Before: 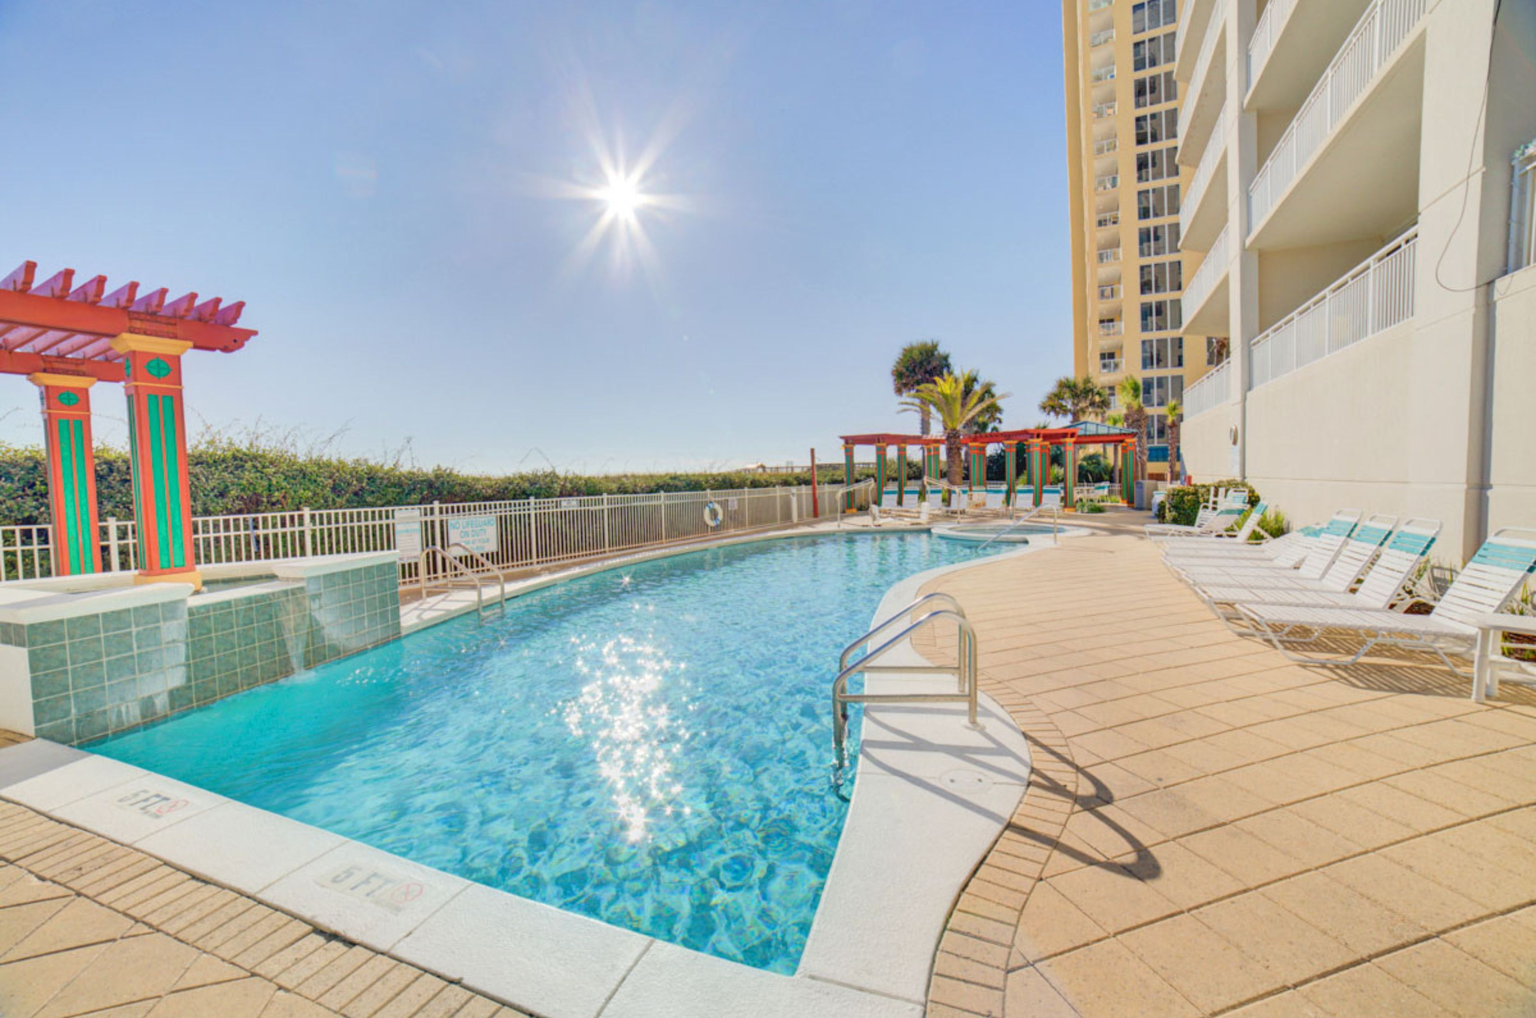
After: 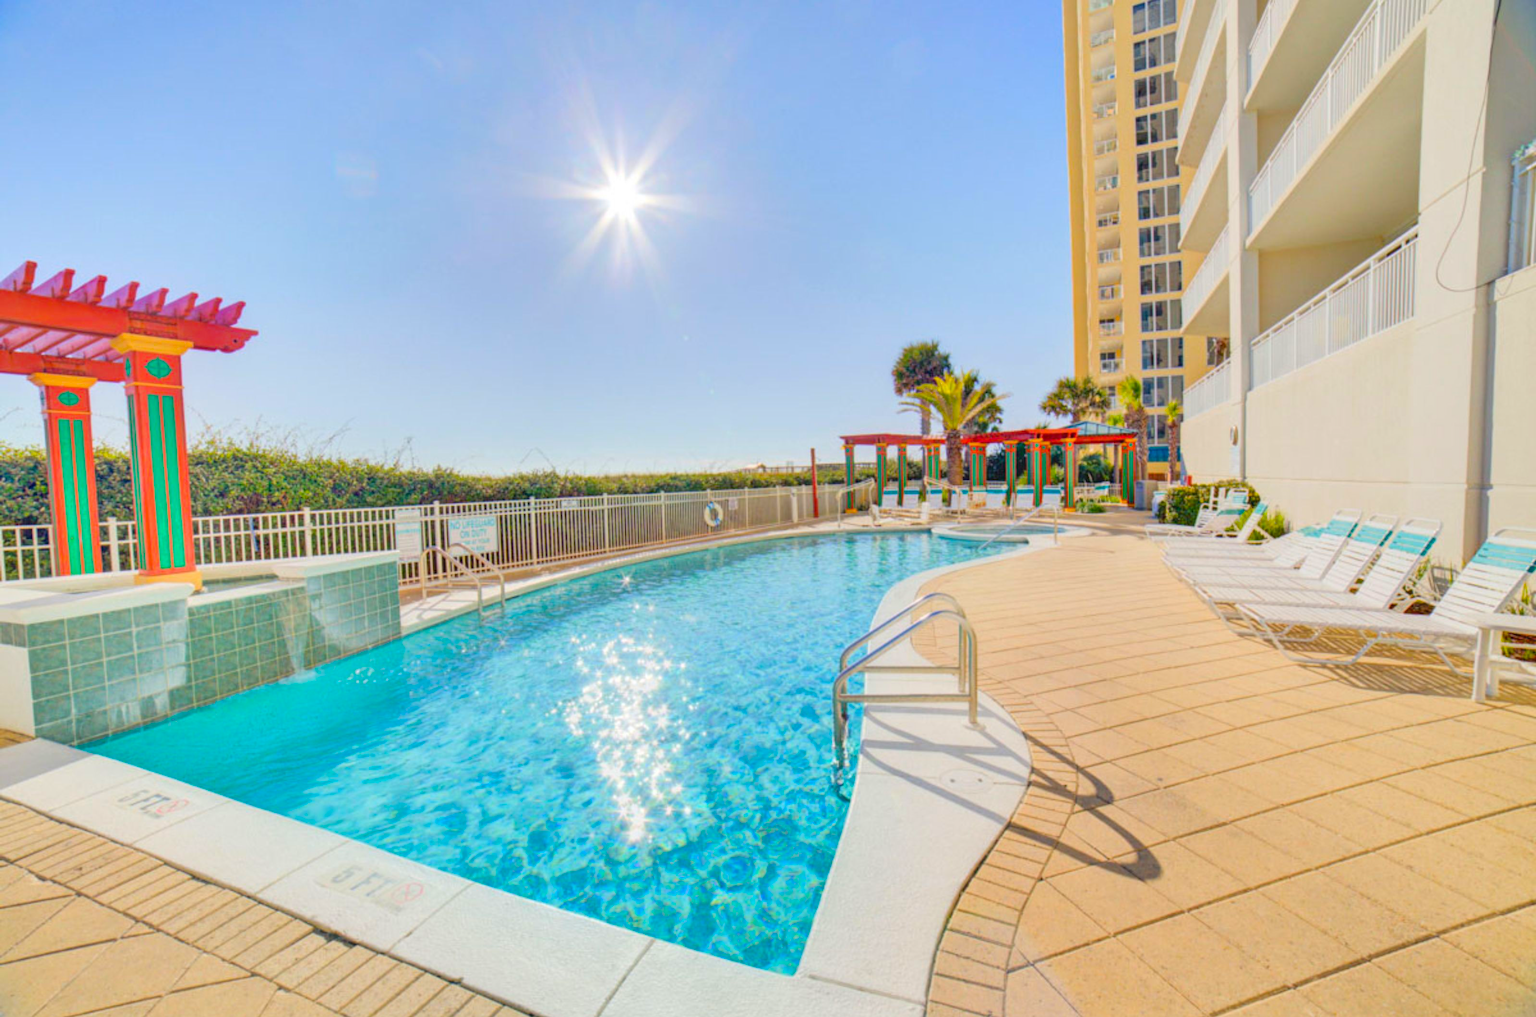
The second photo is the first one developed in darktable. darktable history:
contrast brightness saturation: contrast 0.025, brightness 0.062, saturation 0.126
color balance rgb: perceptual saturation grading › global saturation 25.402%
